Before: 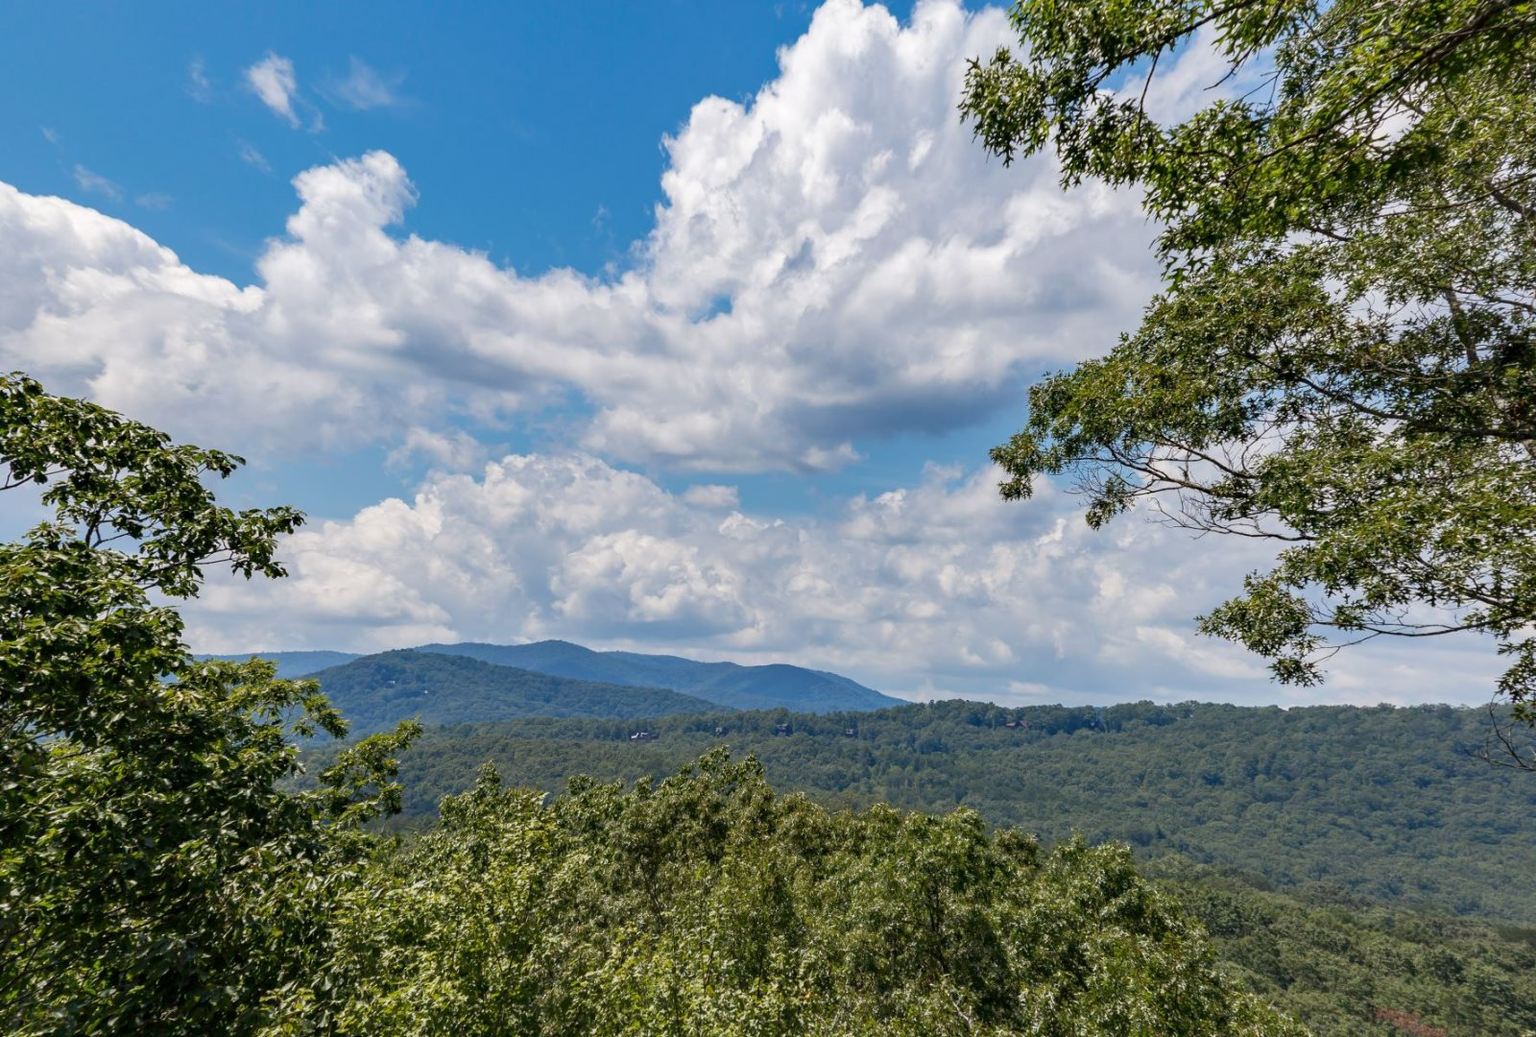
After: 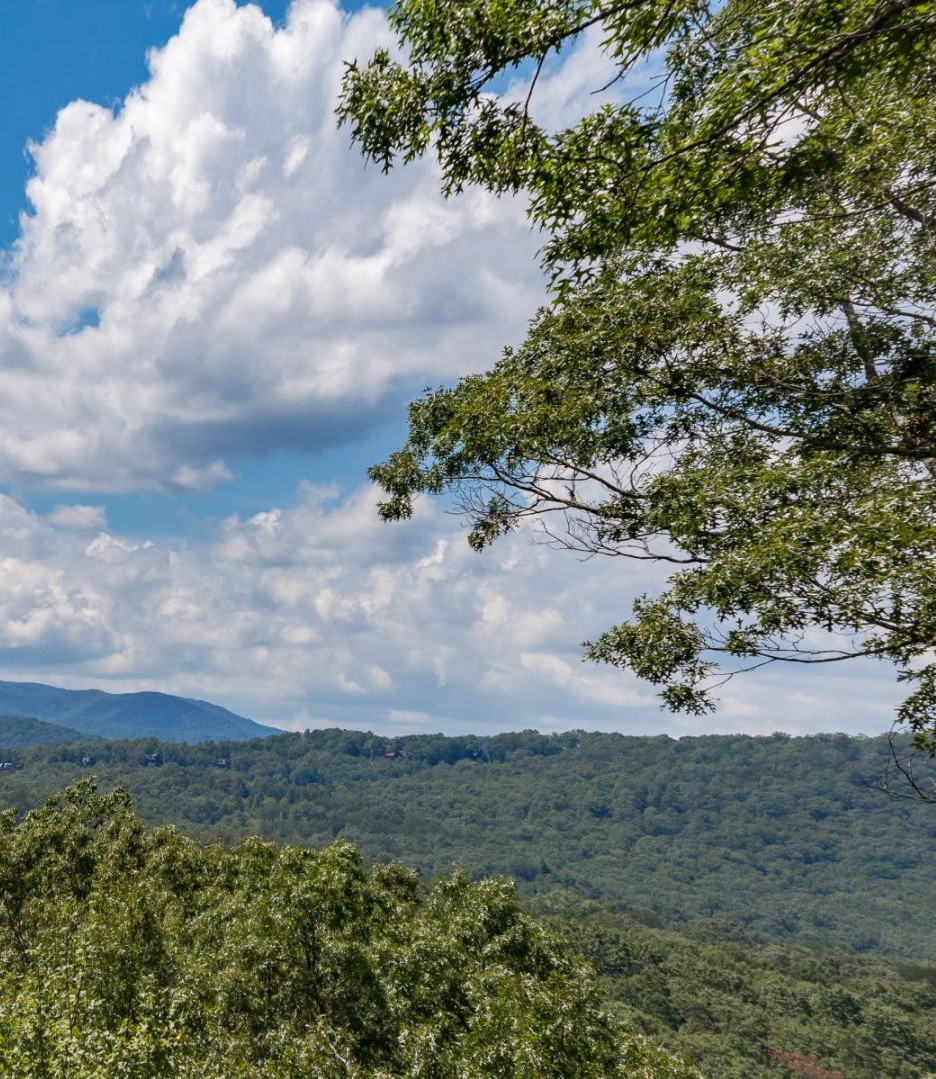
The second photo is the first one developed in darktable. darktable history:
crop: left 41.455%
